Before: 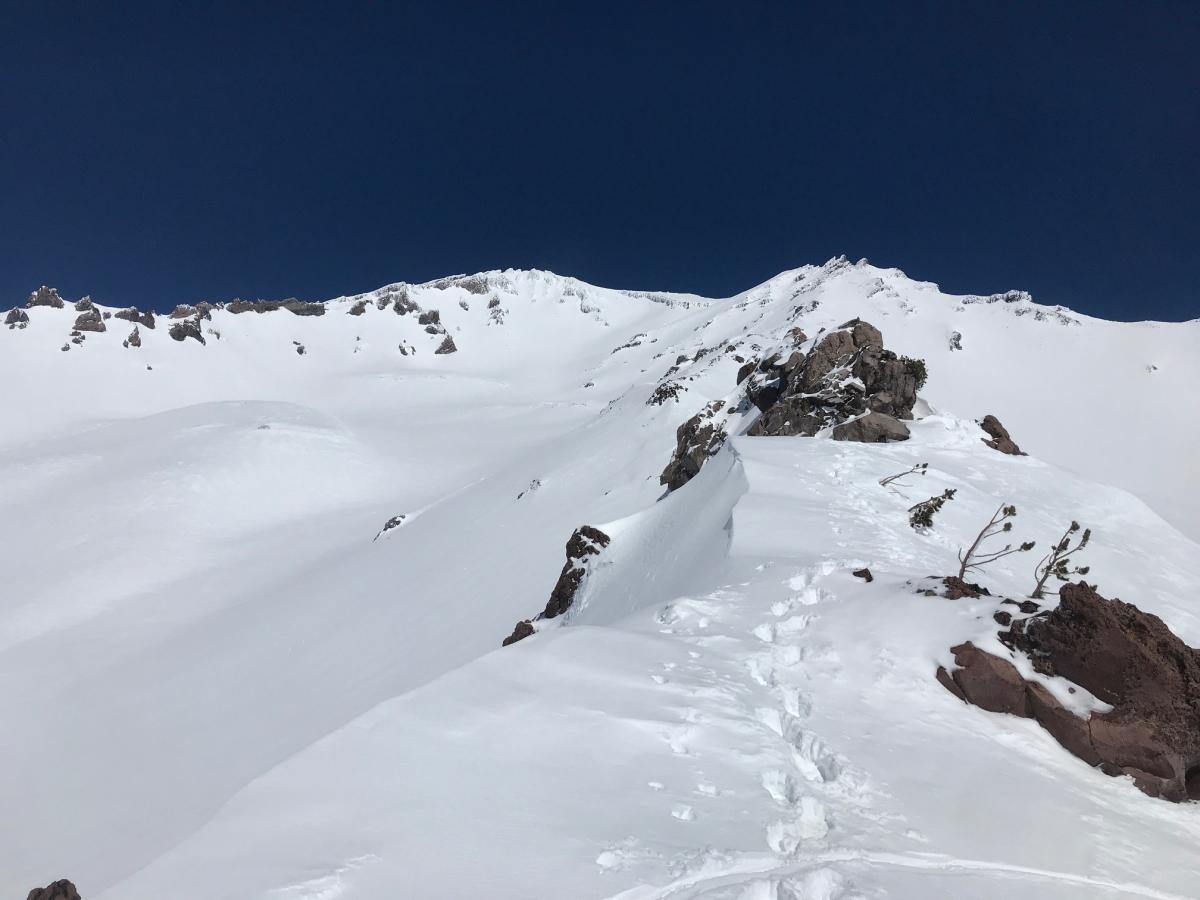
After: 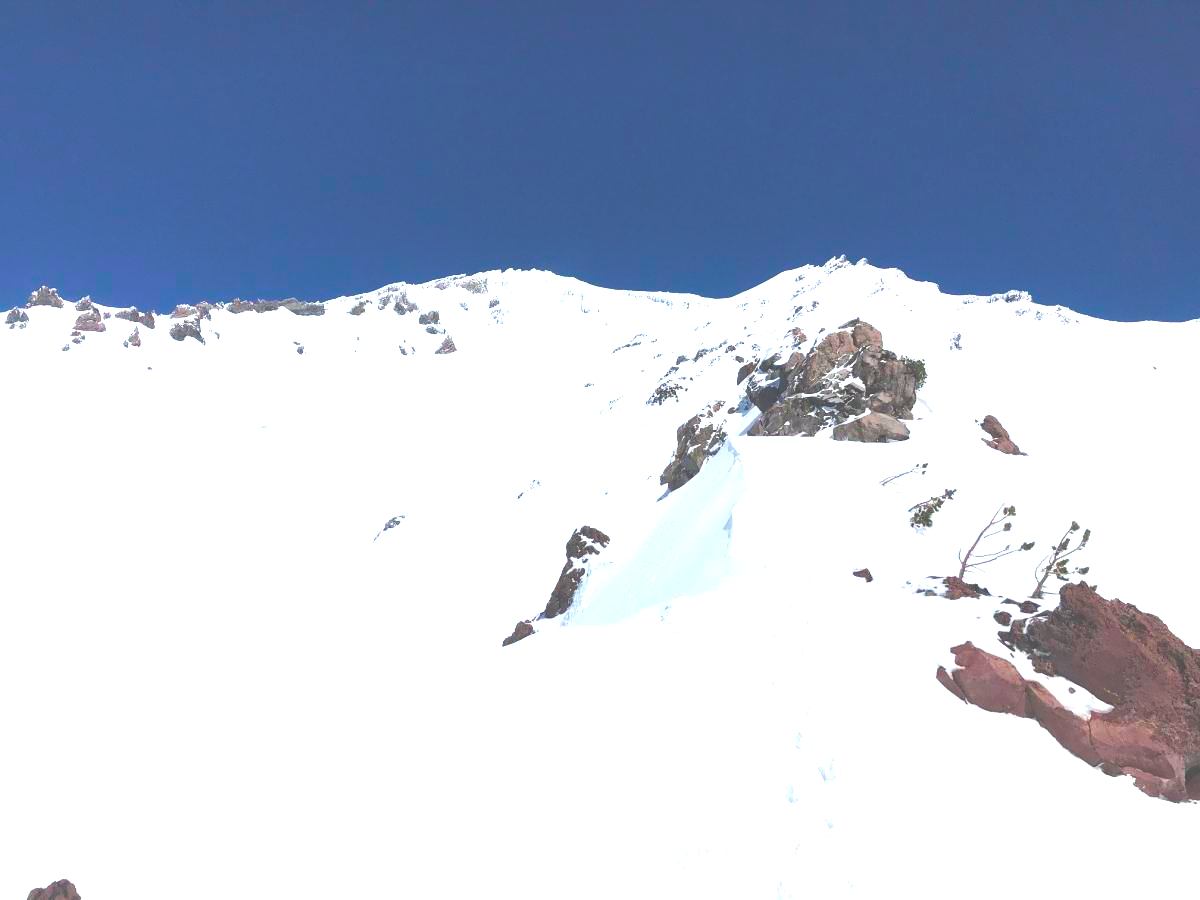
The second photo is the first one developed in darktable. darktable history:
color balance rgb: linear chroma grading › global chroma 9.31%, global vibrance 41.49%
tone curve: curves: ch0 [(0, 0) (0.126, 0.061) (0.362, 0.382) (0.498, 0.498) (0.706, 0.712) (1, 1)]; ch1 [(0, 0) (0.5, 0.497) (0.55, 0.578) (1, 1)]; ch2 [(0, 0) (0.44, 0.424) (0.489, 0.486) (0.537, 0.538) (1, 1)], color space Lab, independent channels, preserve colors none
exposure: black level correction -0.023, exposure 1.397 EV, compensate highlight preservation false
